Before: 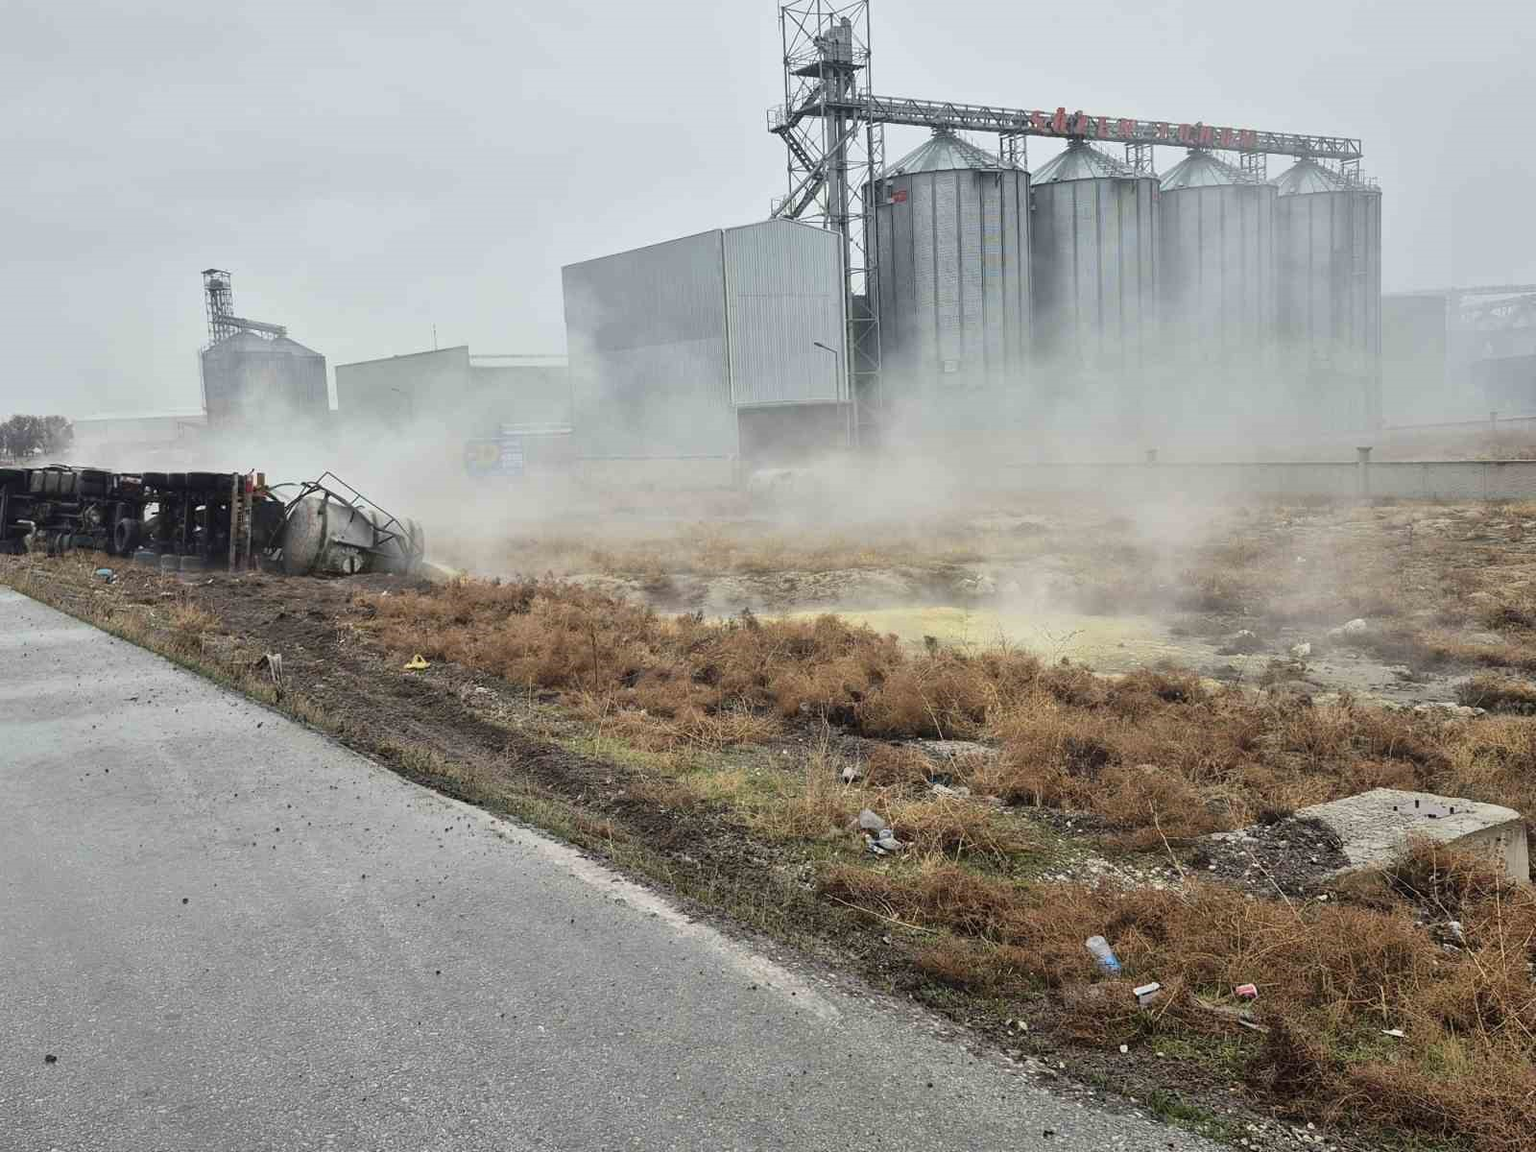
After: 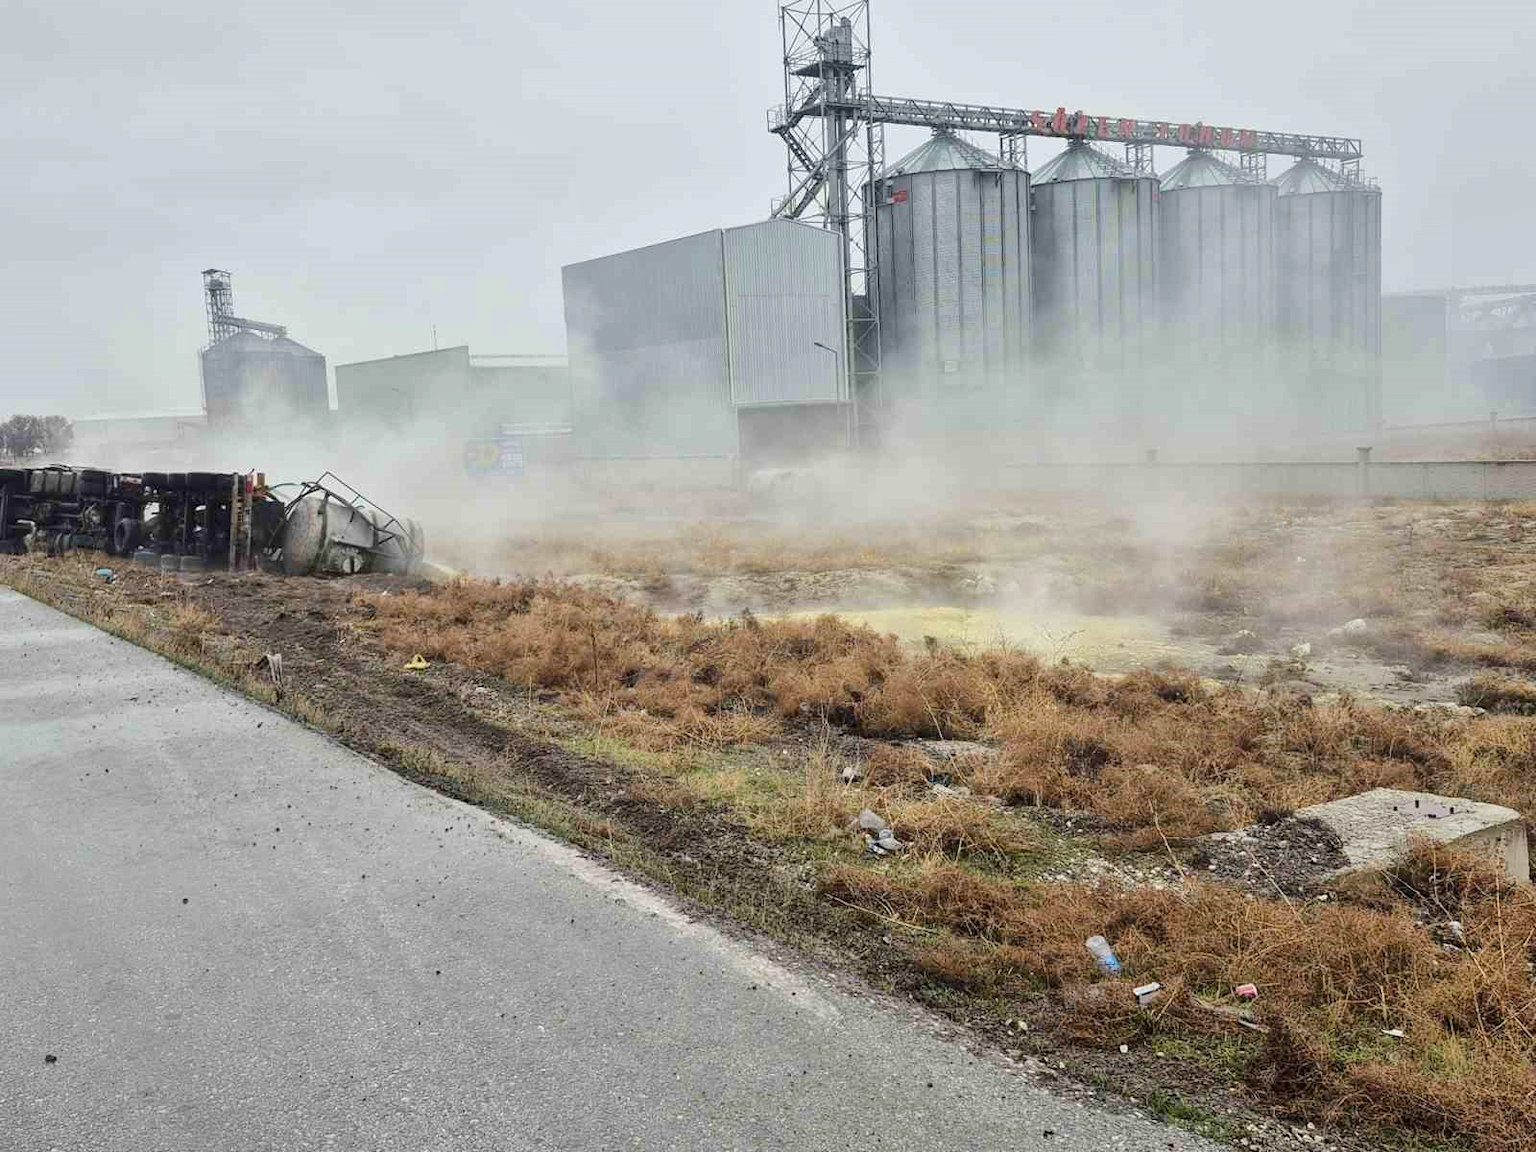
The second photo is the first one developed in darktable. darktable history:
color balance rgb: shadows lift › hue 85.23°, perceptual saturation grading › global saturation -2.319%, perceptual saturation grading › highlights -7.756%, perceptual saturation grading › mid-tones 7.597%, perceptual saturation grading › shadows 3.794%, perceptual brilliance grading › mid-tones 10.533%, perceptual brilliance grading › shadows 15.793%, global vibrance 20%
color calibration: gray › normalize channels true, illuminant same as pipeline (D50), adaptation XYZ, x 0.346, y 0.358, temperature 5012.7 K, gamut compression 0.013
local contrast: highlights 106%, shadows 103%, detail 120%, midtone range 0.2
